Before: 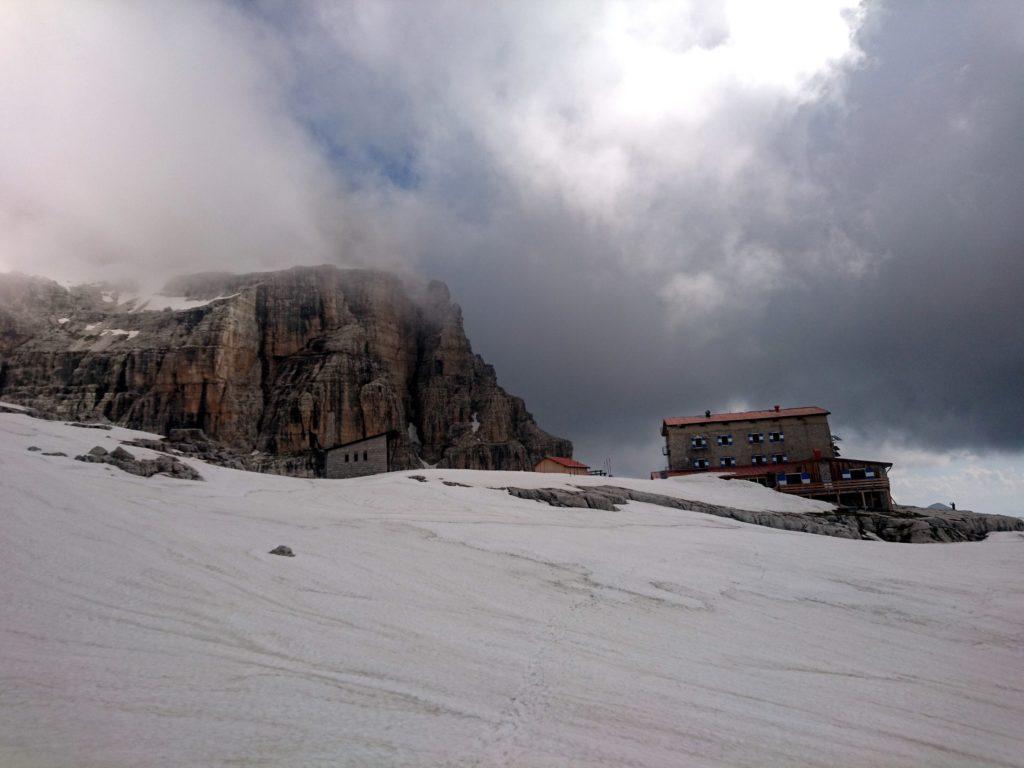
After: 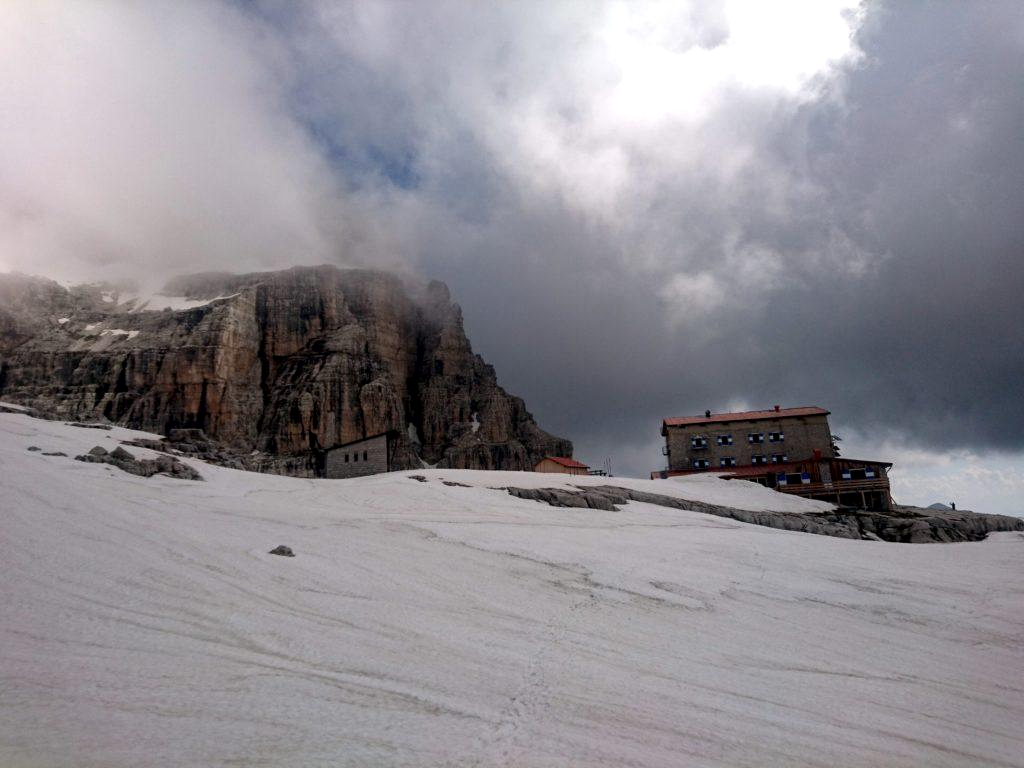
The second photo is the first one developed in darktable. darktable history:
local contrast: mode bilateral grid, contrast 25, coarseness 51, detail 123%, midtone range 0.2
